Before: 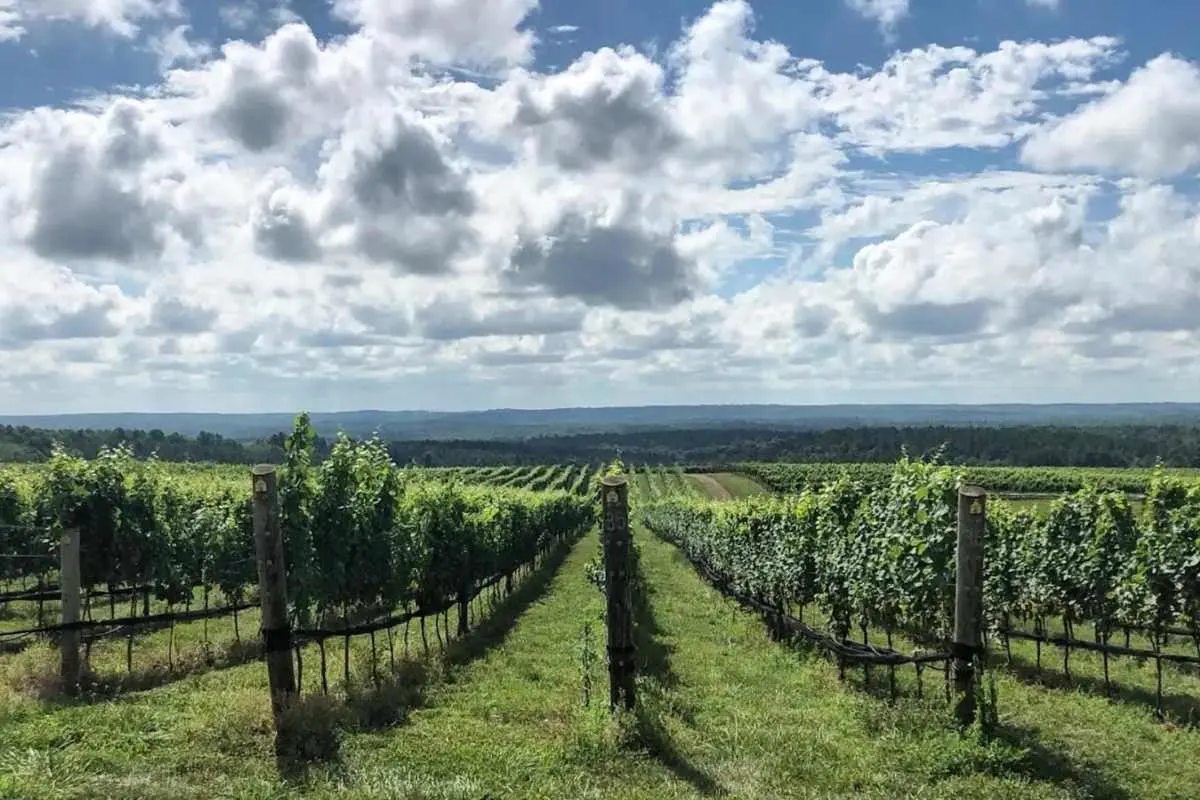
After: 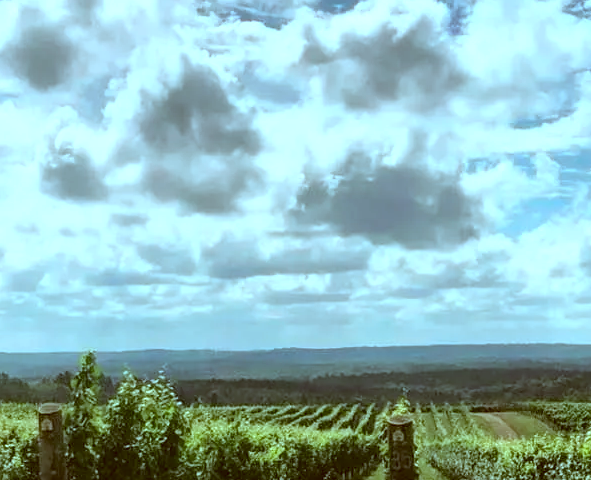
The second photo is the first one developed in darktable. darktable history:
color correction: highlights a* -14.62, highlights b* -16.22, shadows a* 10.12, shadows b* 29.4
crop: left 17.835%, top 7.675%, right 32.881%, bottom 32.213%
exposure: exposure 0.2 EV, compensate highlight preservation false
